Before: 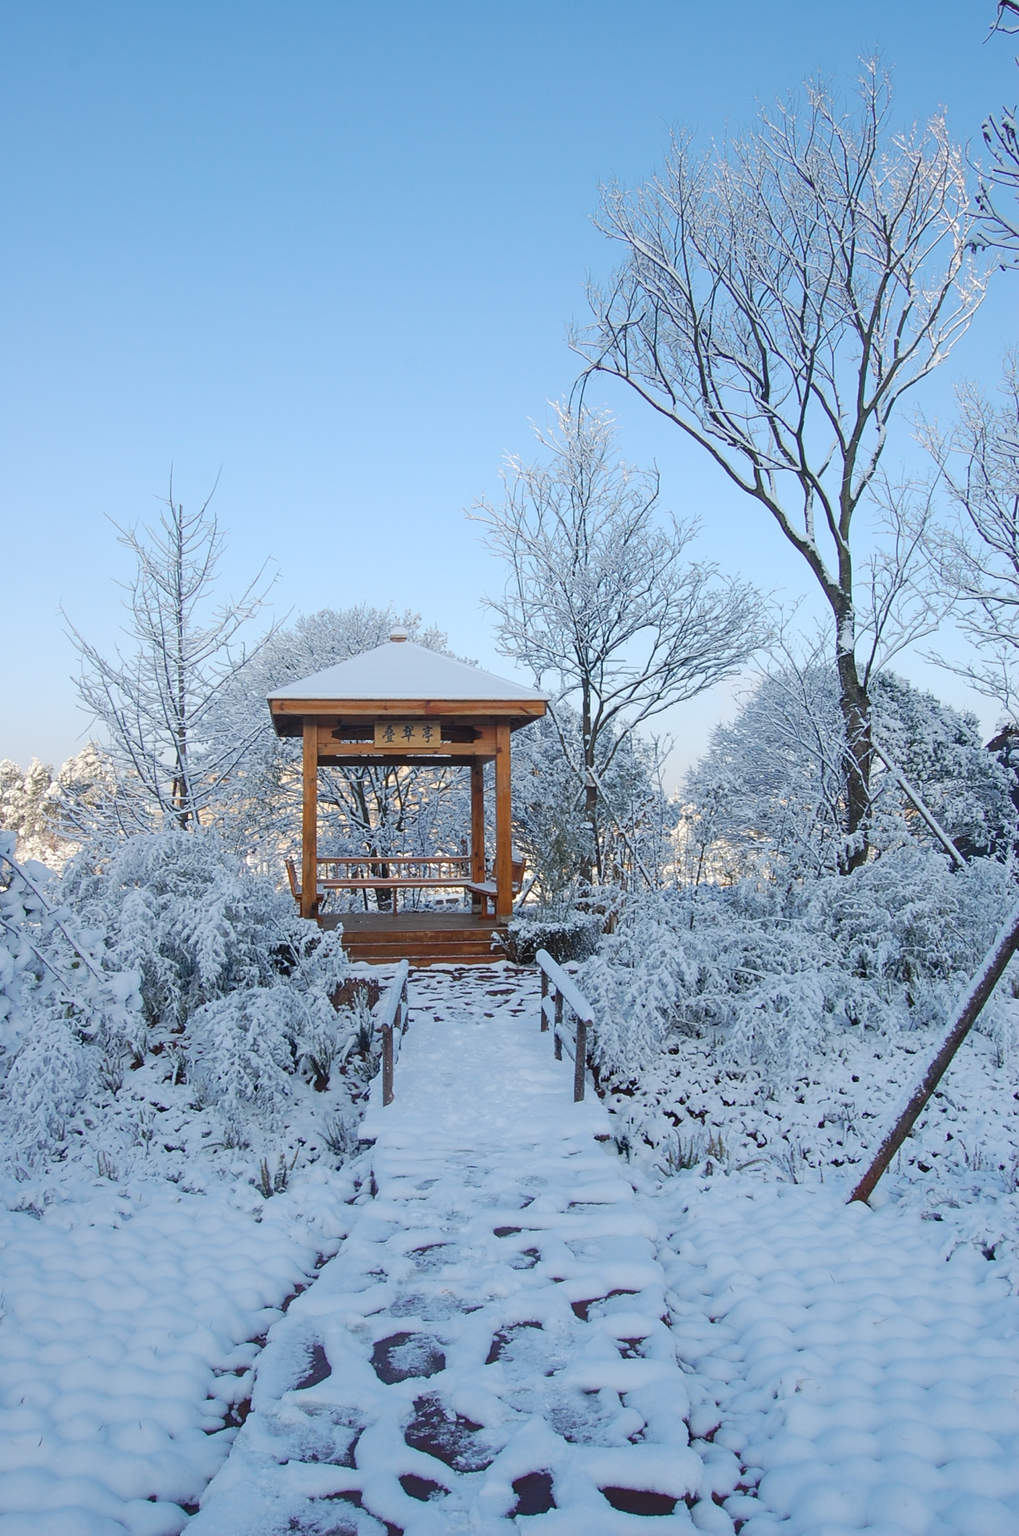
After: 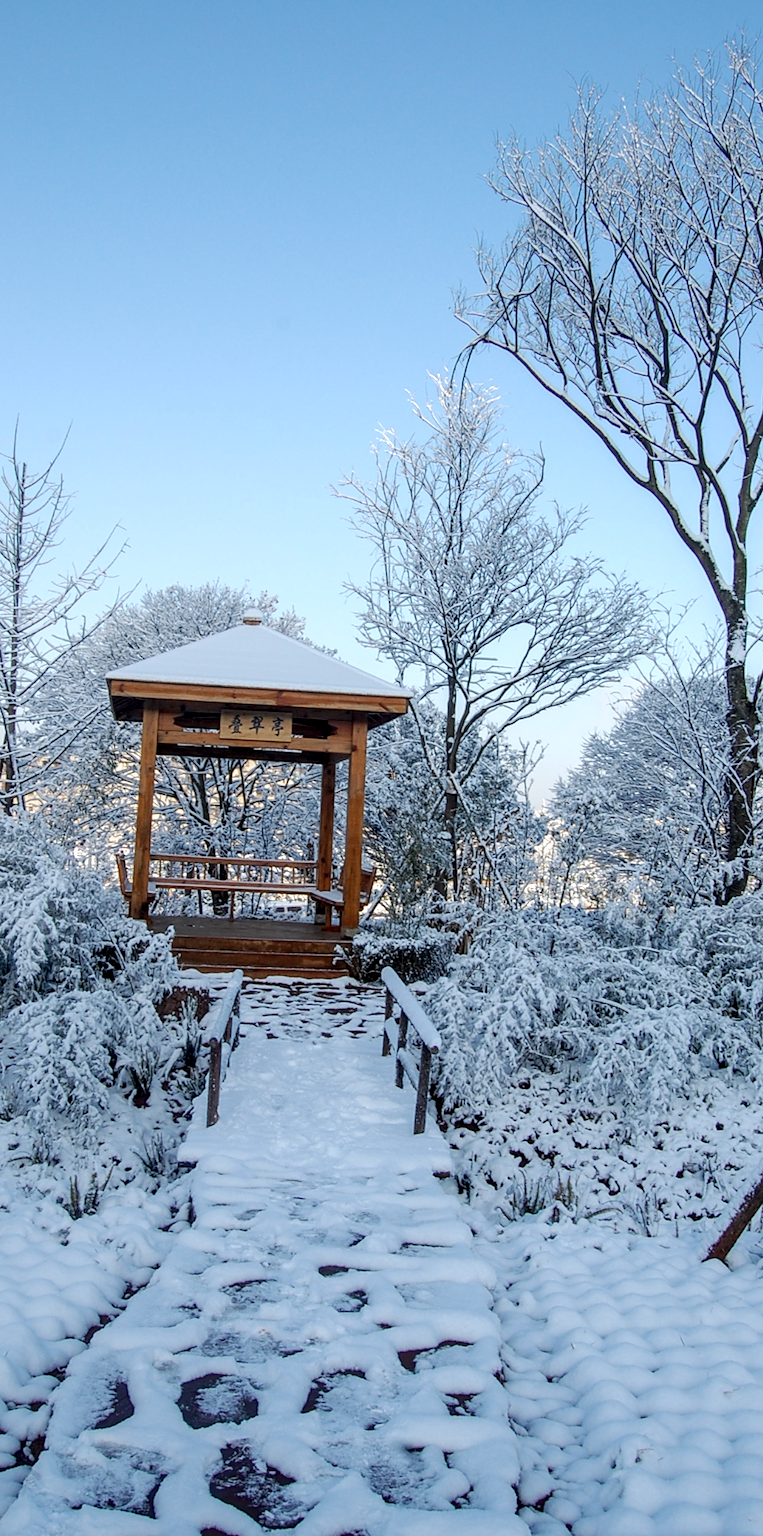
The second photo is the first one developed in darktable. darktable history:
crop and rotate: angle -3.27°, left 14.277%, top 0.028%, right 10.766%, bottom 0.028%
local contrast: highlights 60%, shadows 60%, detail 160%
